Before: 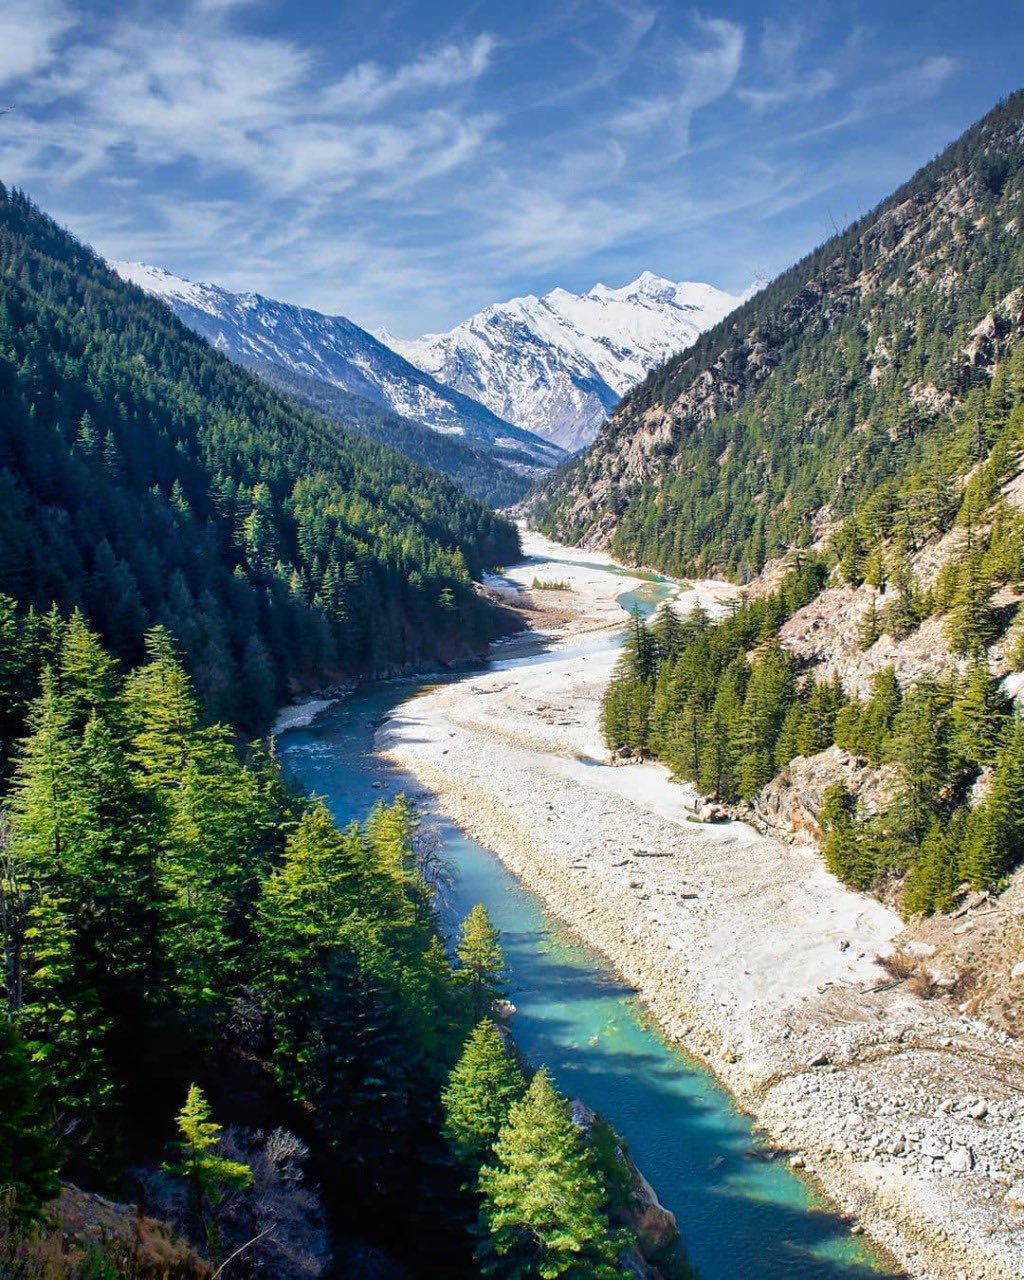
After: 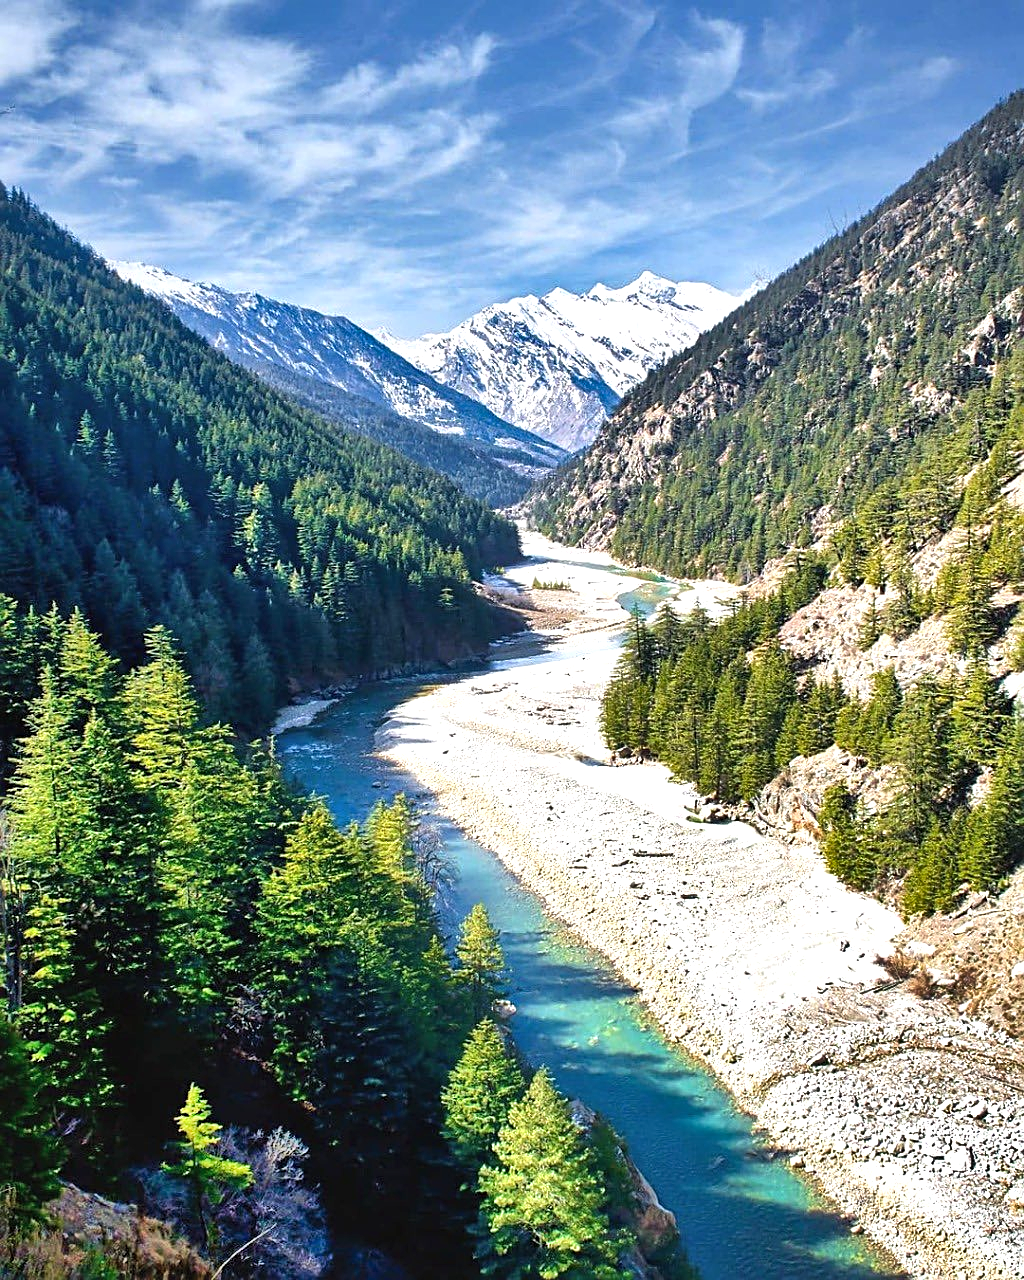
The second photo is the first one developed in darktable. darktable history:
exposure: black level correction -0.001, exposure 0.534 EV, compensate highlight preservation false
shadows and highlights: low approximation 0.01, soften with gaussian
sharpen: on, module defaults
